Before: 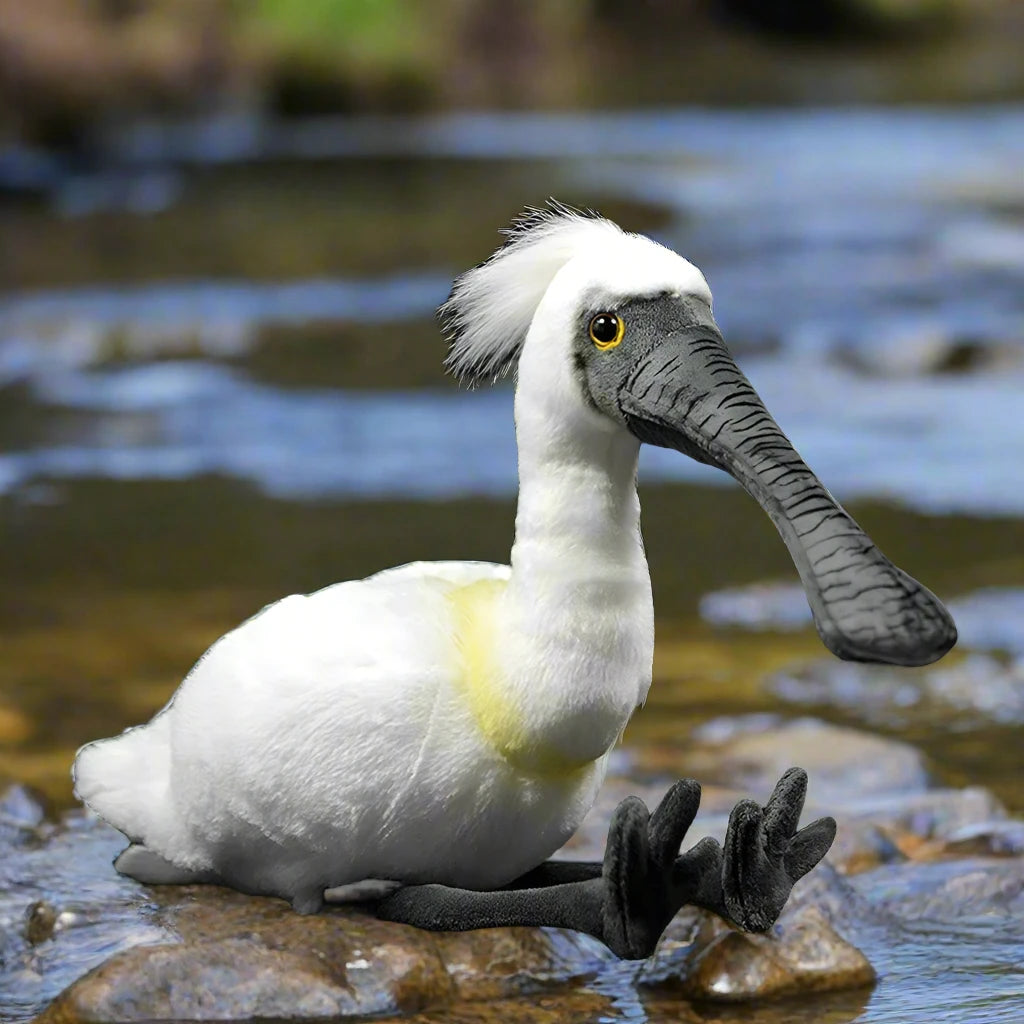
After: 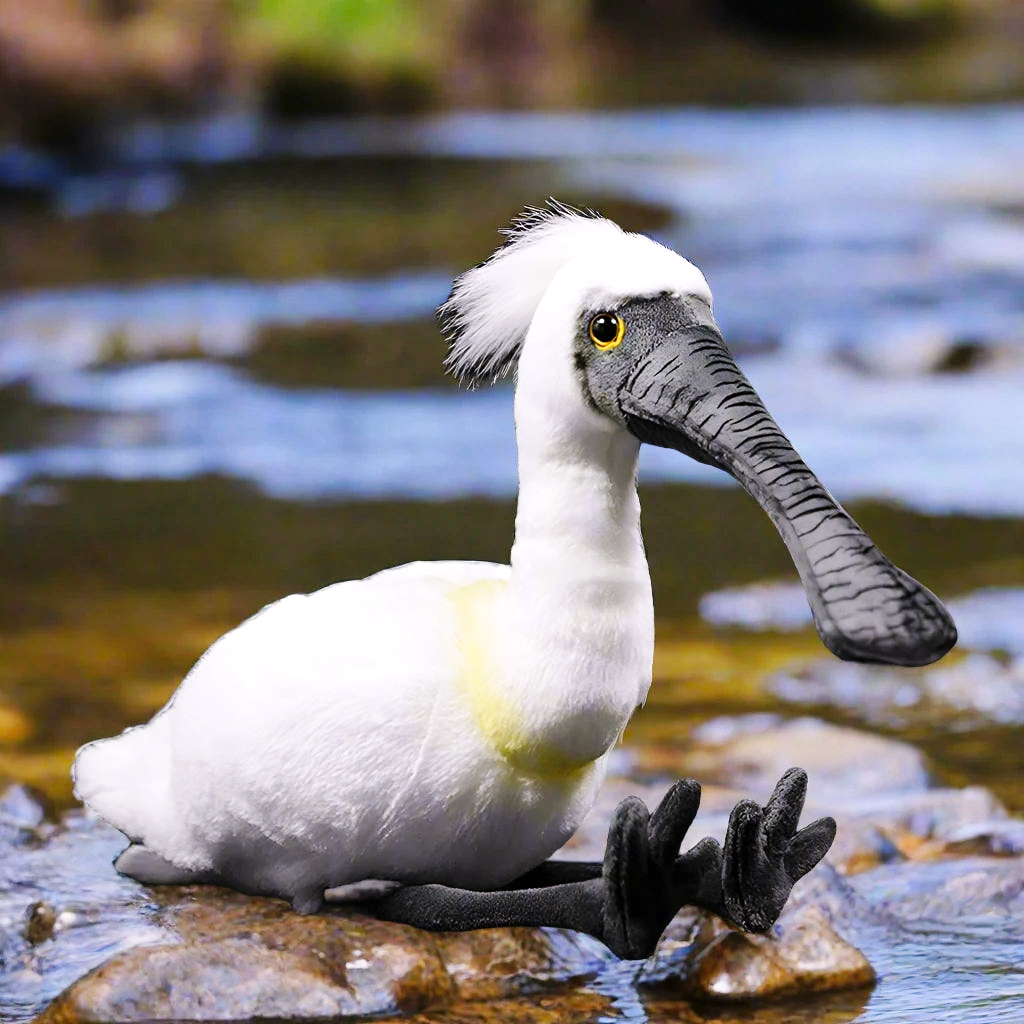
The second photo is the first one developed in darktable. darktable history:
base curve: curves: ch0 [(0, 0) (0.032, 0.025) (0.121, 0.166) (0.206, 0.329) (0.605, 0.79) (1, 1)], preserve colors none
white balance: red 1.05, blue 1.072
